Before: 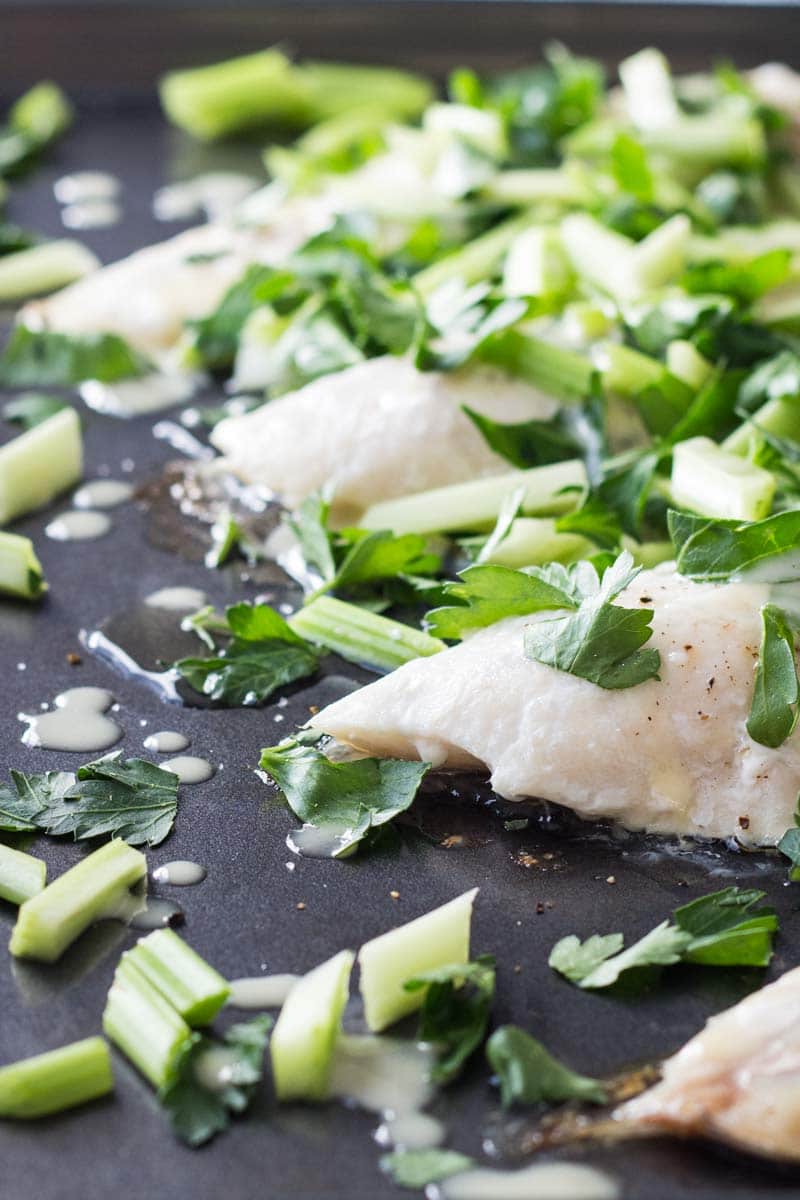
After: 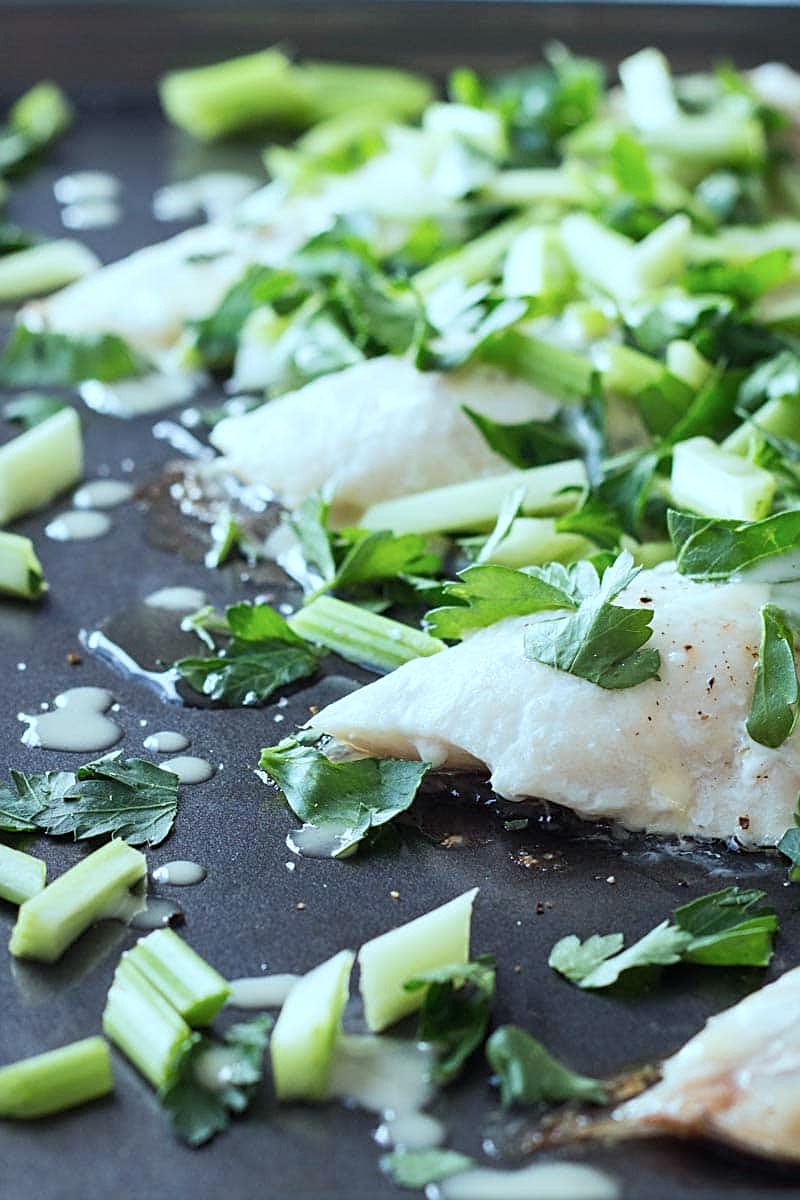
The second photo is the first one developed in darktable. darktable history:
sharpen: on, module defaults
color correction: highlights a* -10.04, highlights b* -10.37
